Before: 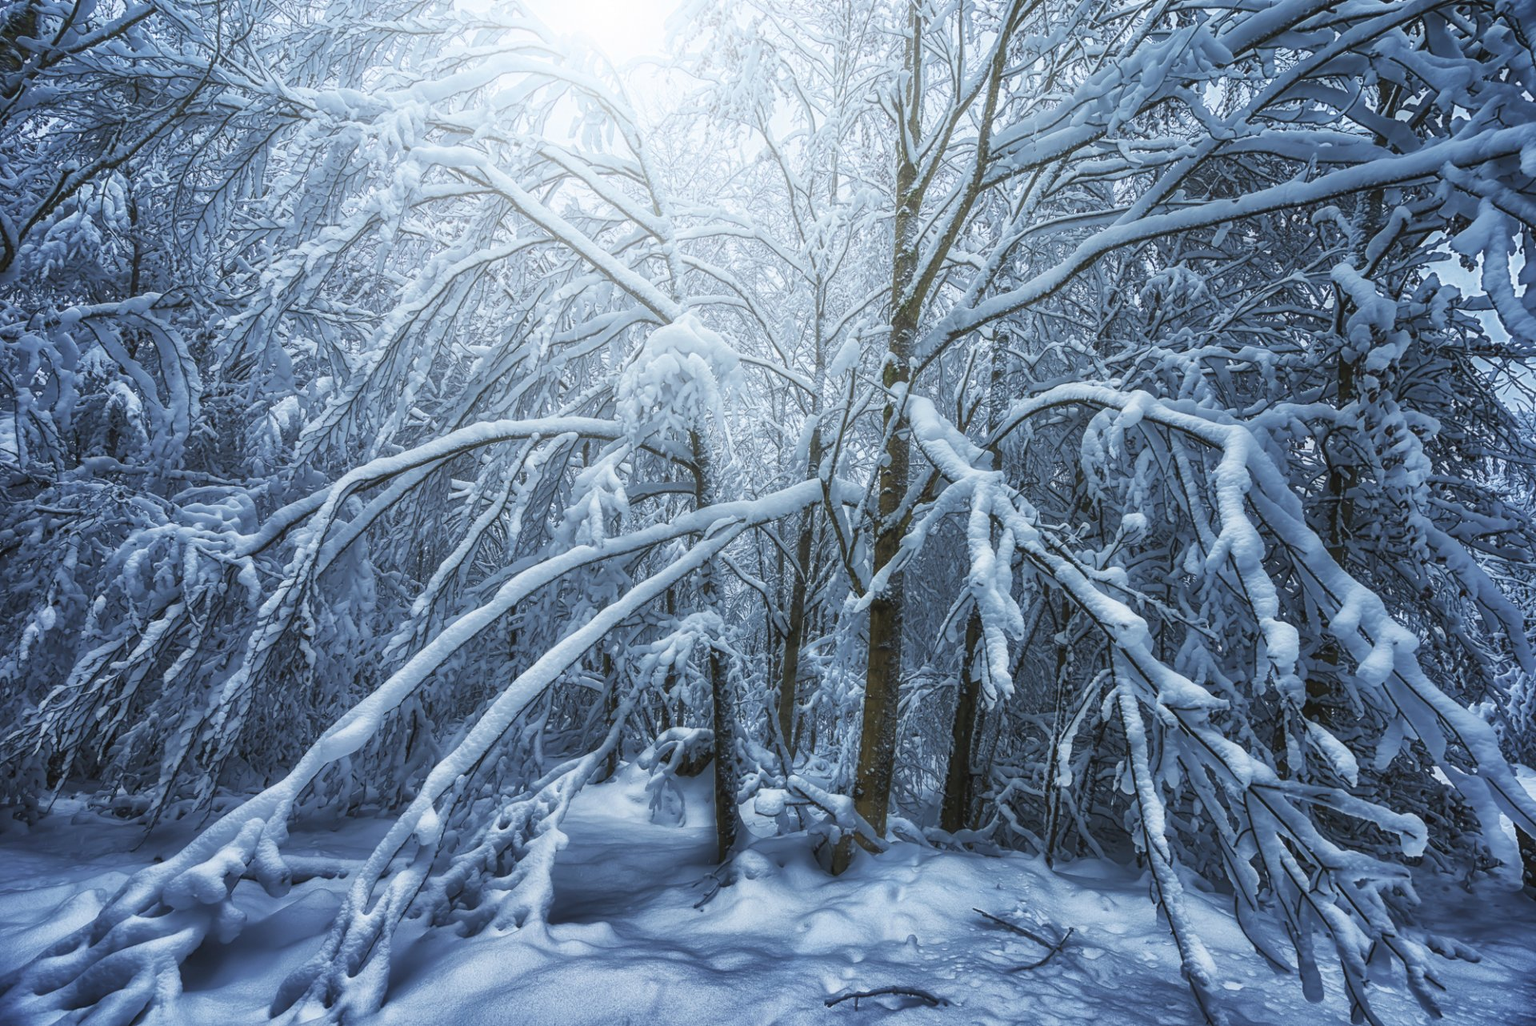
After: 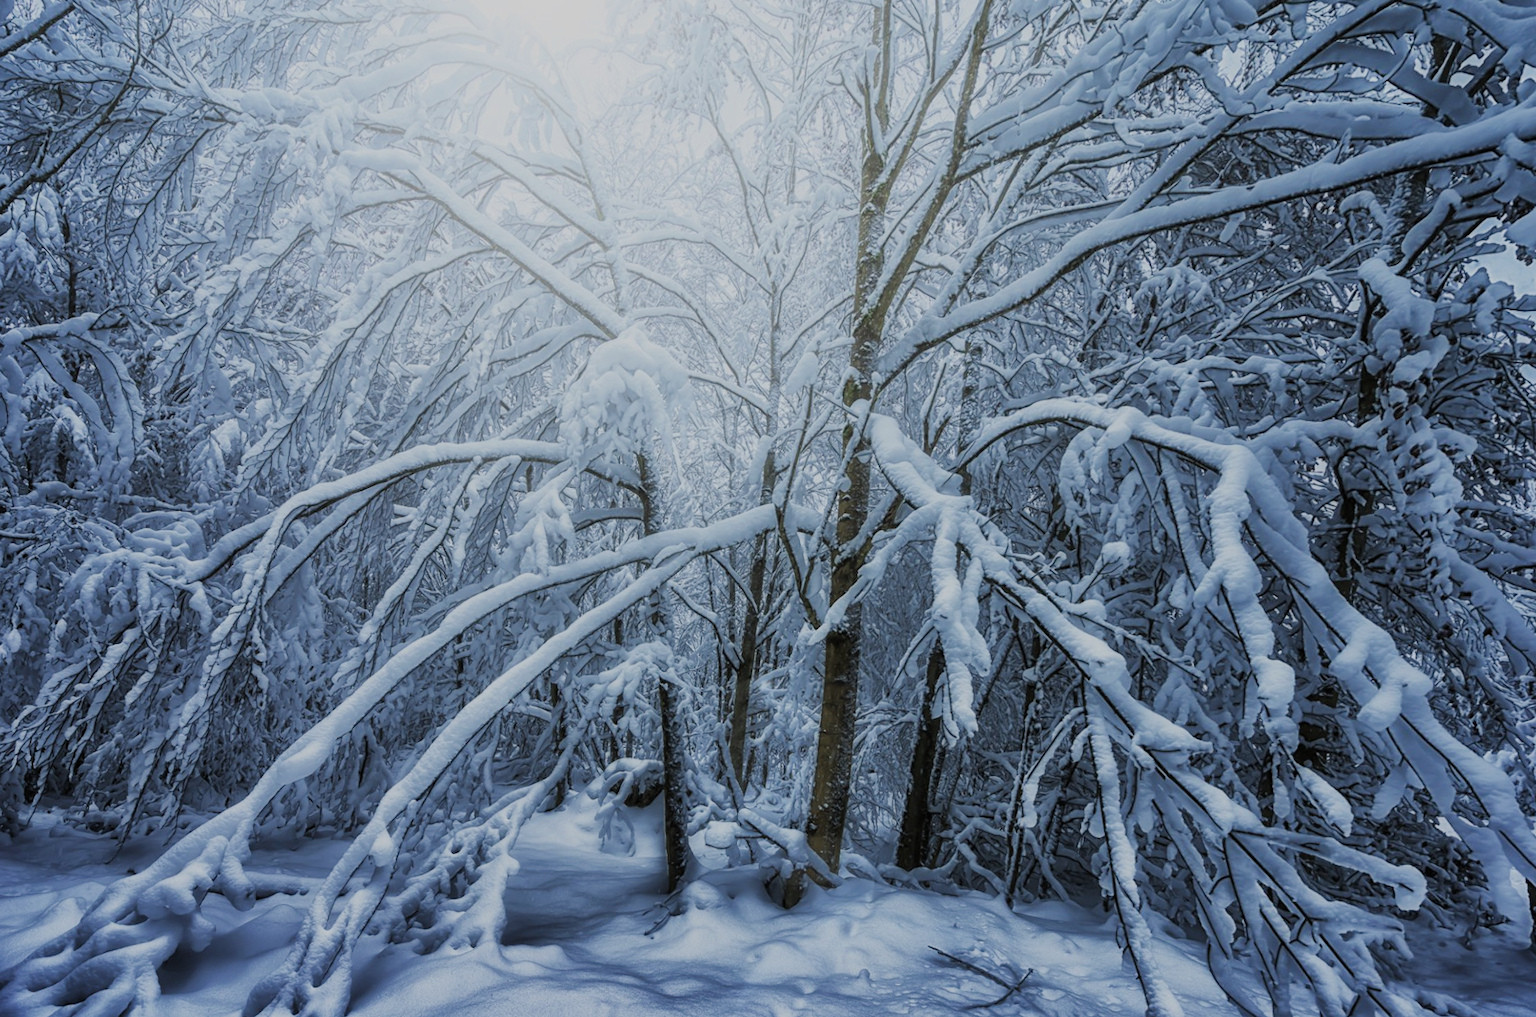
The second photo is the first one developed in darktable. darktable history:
rotate and perspective: rotation 0.062°, lens shift (vertical) 0.115, lens shift (horizontal) -0.133, crop left 0.047, crop right 0.94, crop top 0.061, crop bottom 0.94
filmic rgb: black relative exposure -6.98 EV, white relative exposure 5.63 EV, hardness 2.86
